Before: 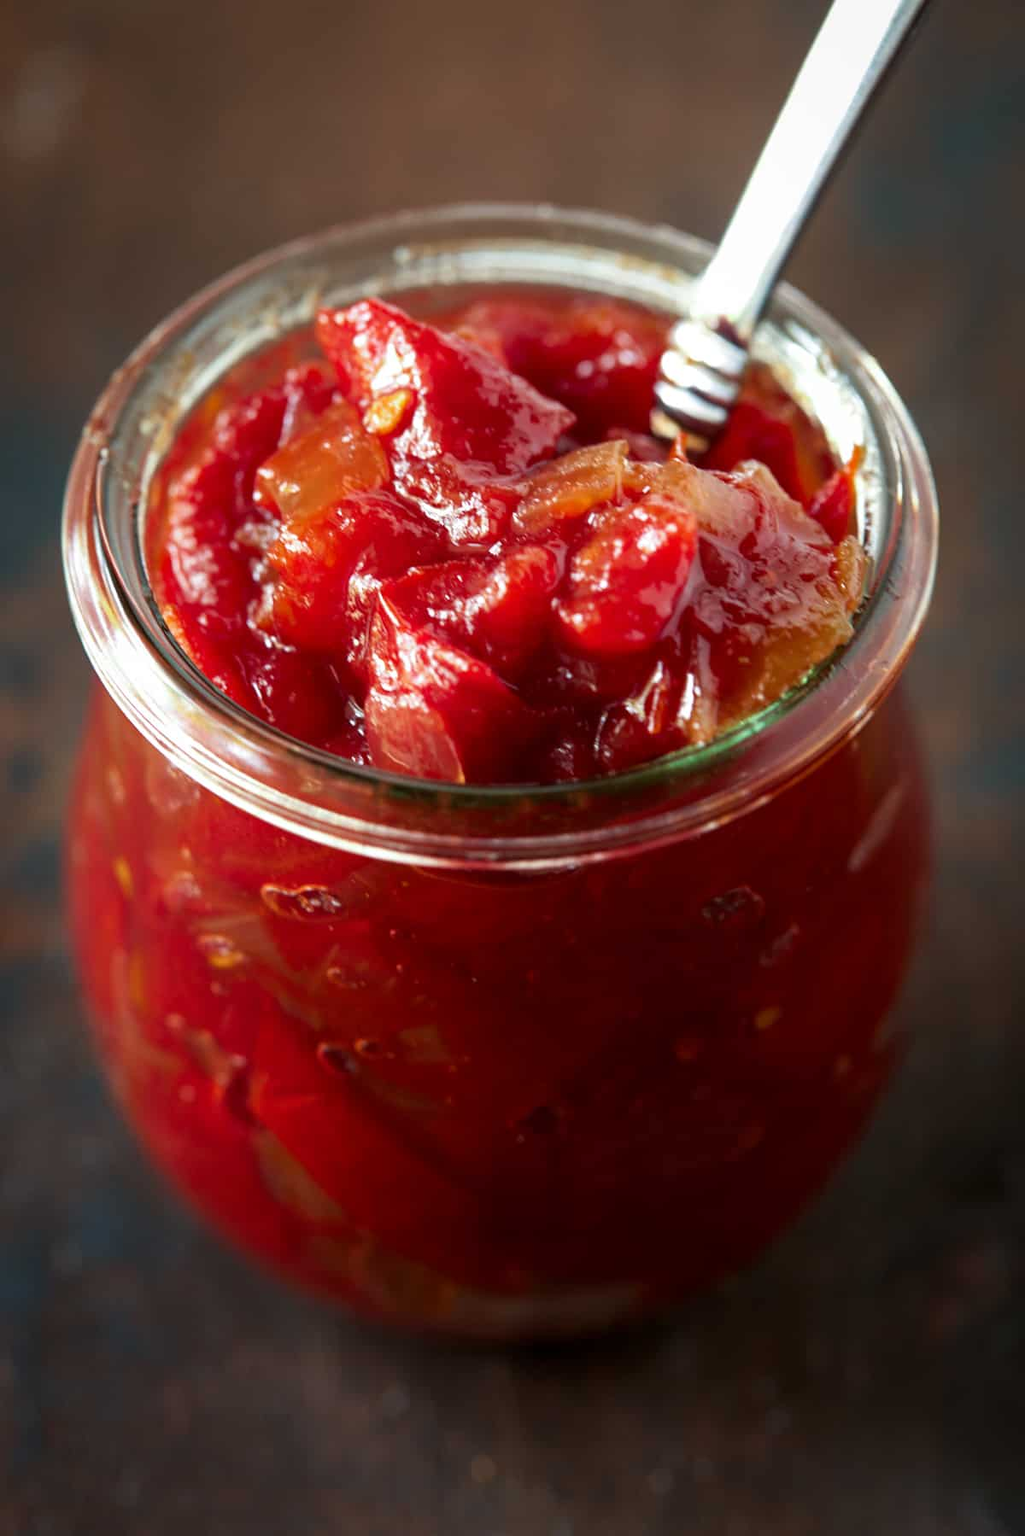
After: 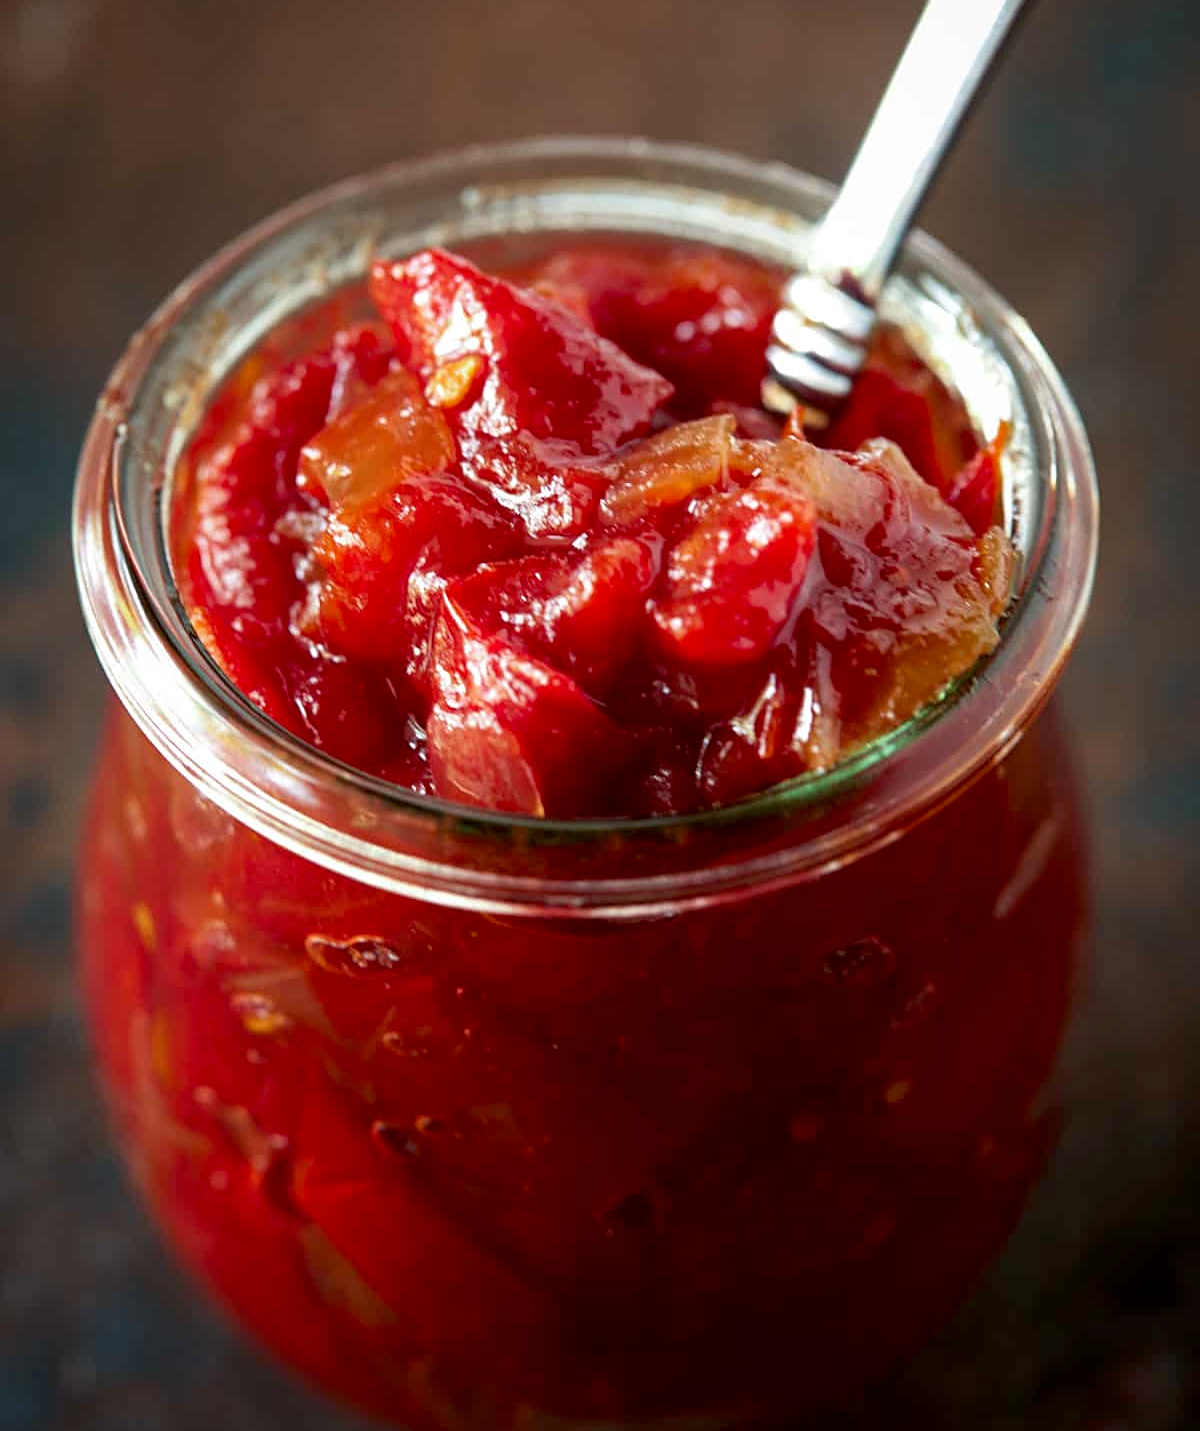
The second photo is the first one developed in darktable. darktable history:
crop and rotate: top 5.651%, bottom 14.77%
sharpen: amount 0.202
local contrast: mode bilateral grid, contrast 10, coarseness 25, detail 112%, midtone range 0.2
exposure: black level correction 0.005, exposure 0.001 EV, compensate exposure bias true, compensate highlight preservation false
